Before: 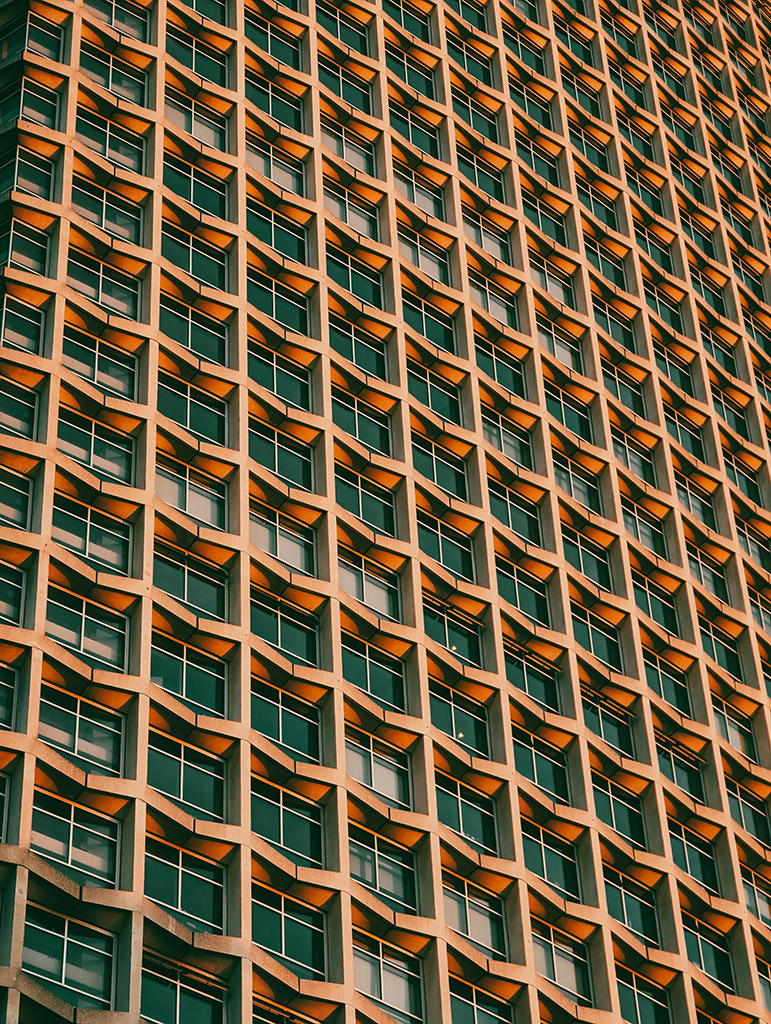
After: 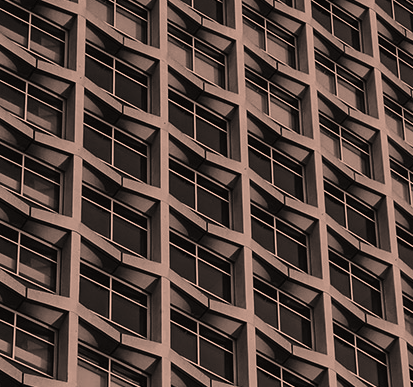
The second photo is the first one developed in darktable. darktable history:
color correction: highlights a* 21.88, highlights b* 22.25
tone equalizer: -8 EV -0.417 EV, -7 EV -0.389 EV, -6 EV -0.333 EV, -5 EV -0.222 EV, -3 EV 0.222 EV, -2 EV 0.333 EV, -1 EV 0.389 EV, +0 EV 0.417 EV, edges refinement/feathering 500, mask exposure compensation -1.57 EV, preserve details no
crop: left 10.121%, top 10.631%, right 36.218%, bottom 51.526%
exposure: black level correction 0, exposure -0.721 EV, compensate highlight preservation false
color calibration: output gray [0.23, 0.37, 0.4, 0], gray › normalize channels true, illuminant same as pipeline (D50), adaptation XYZ, x 0.346, y 0.359, gamut compression 0
